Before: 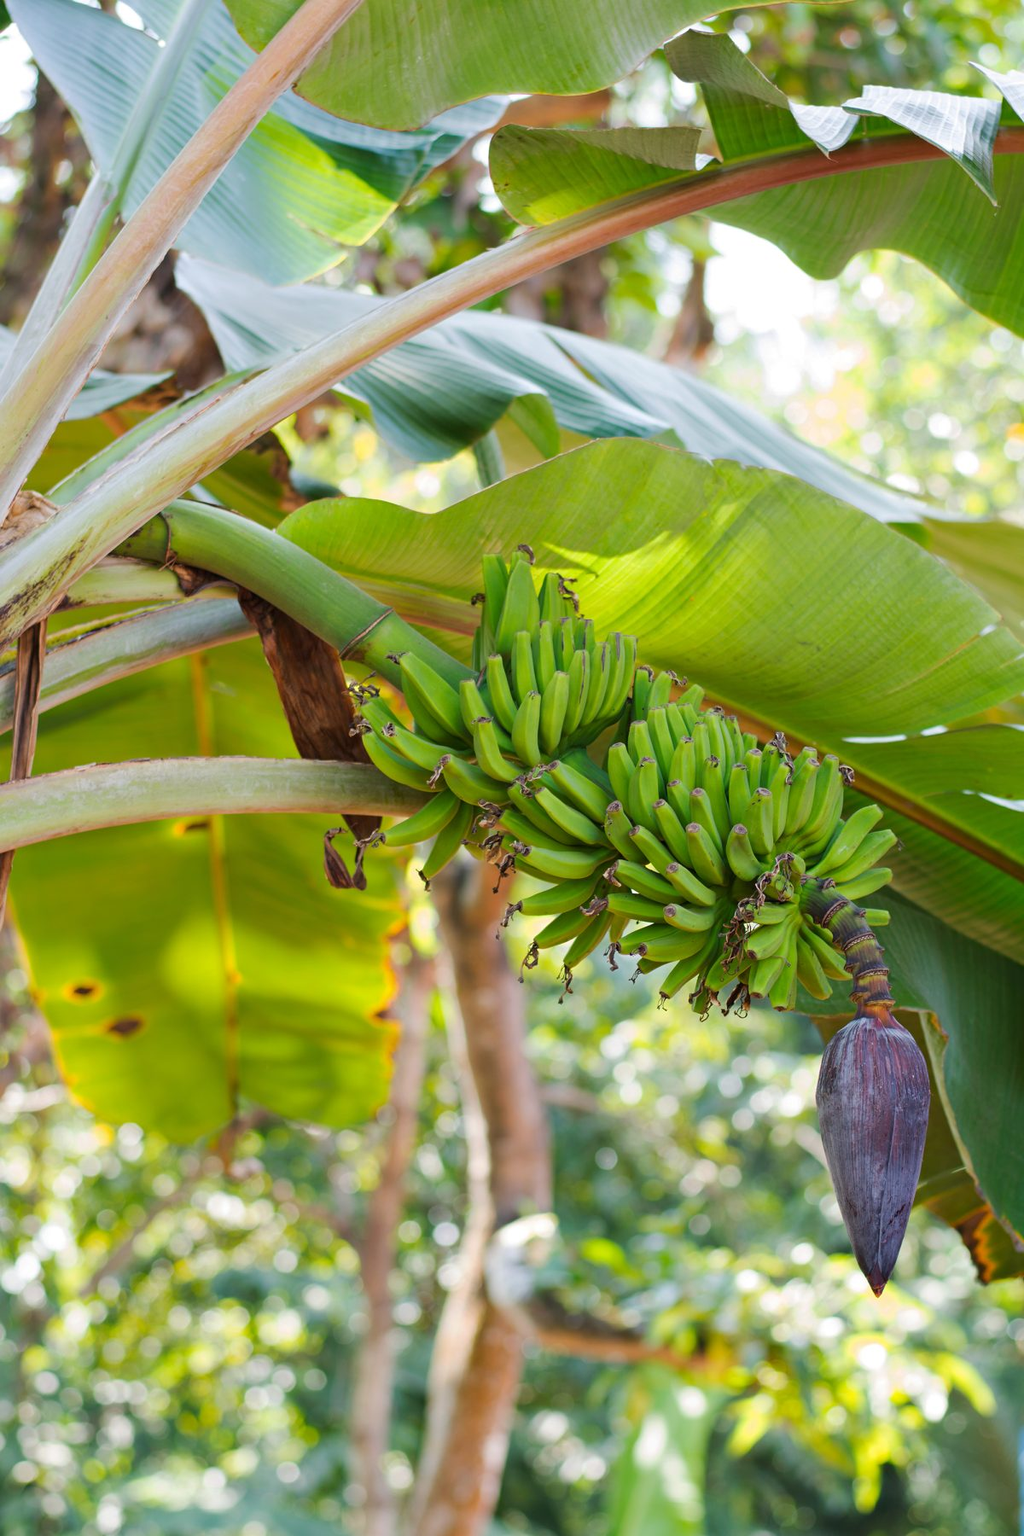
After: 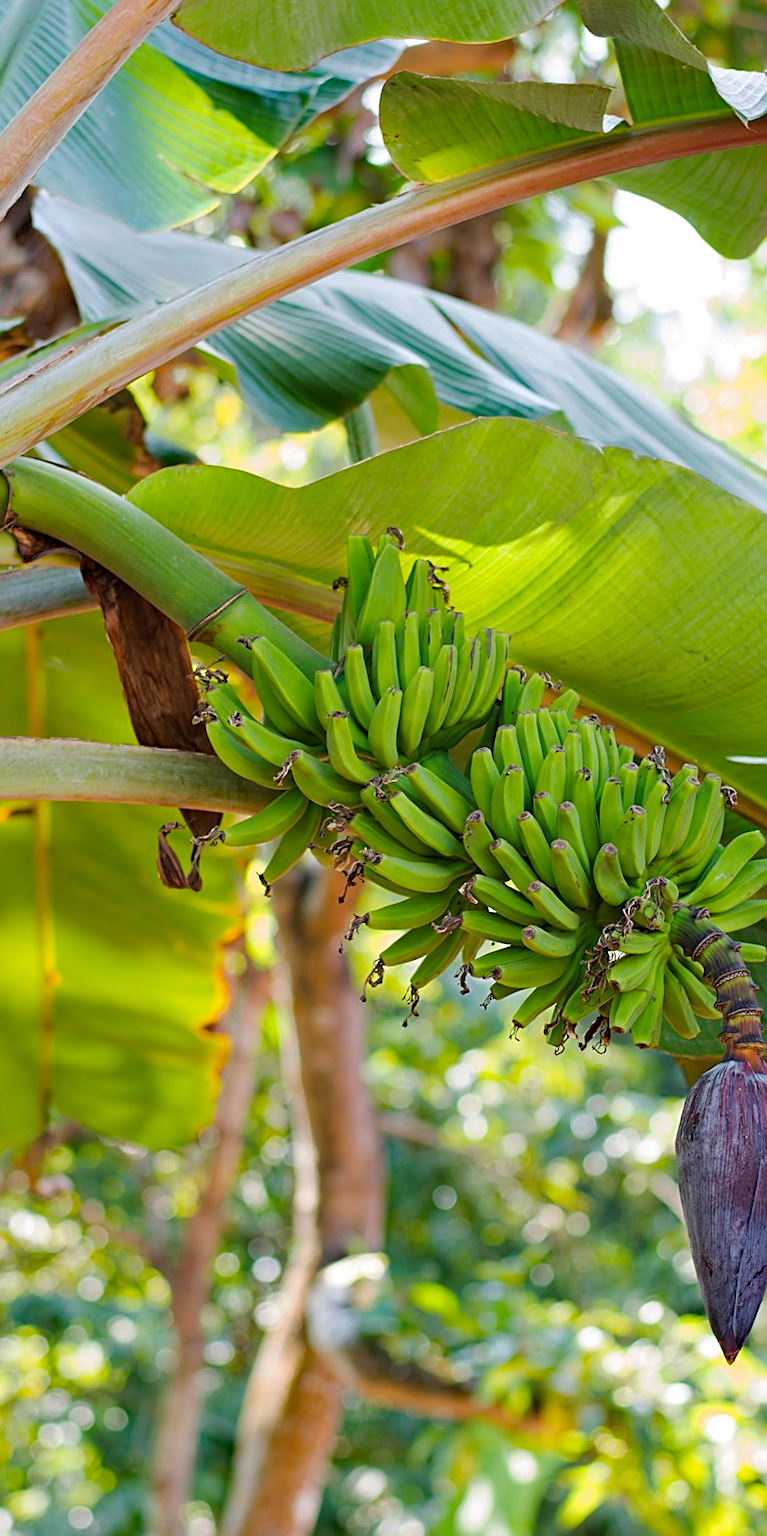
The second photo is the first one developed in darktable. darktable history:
haze removal: strength 0.4, distance 0.22, compatibility mode true, adaptive false
sharpen: on, module defaults
crop and rotate: angle -3.27°, left 14.277%, top 0.028%, right 10.766%, bottom 0.028%
